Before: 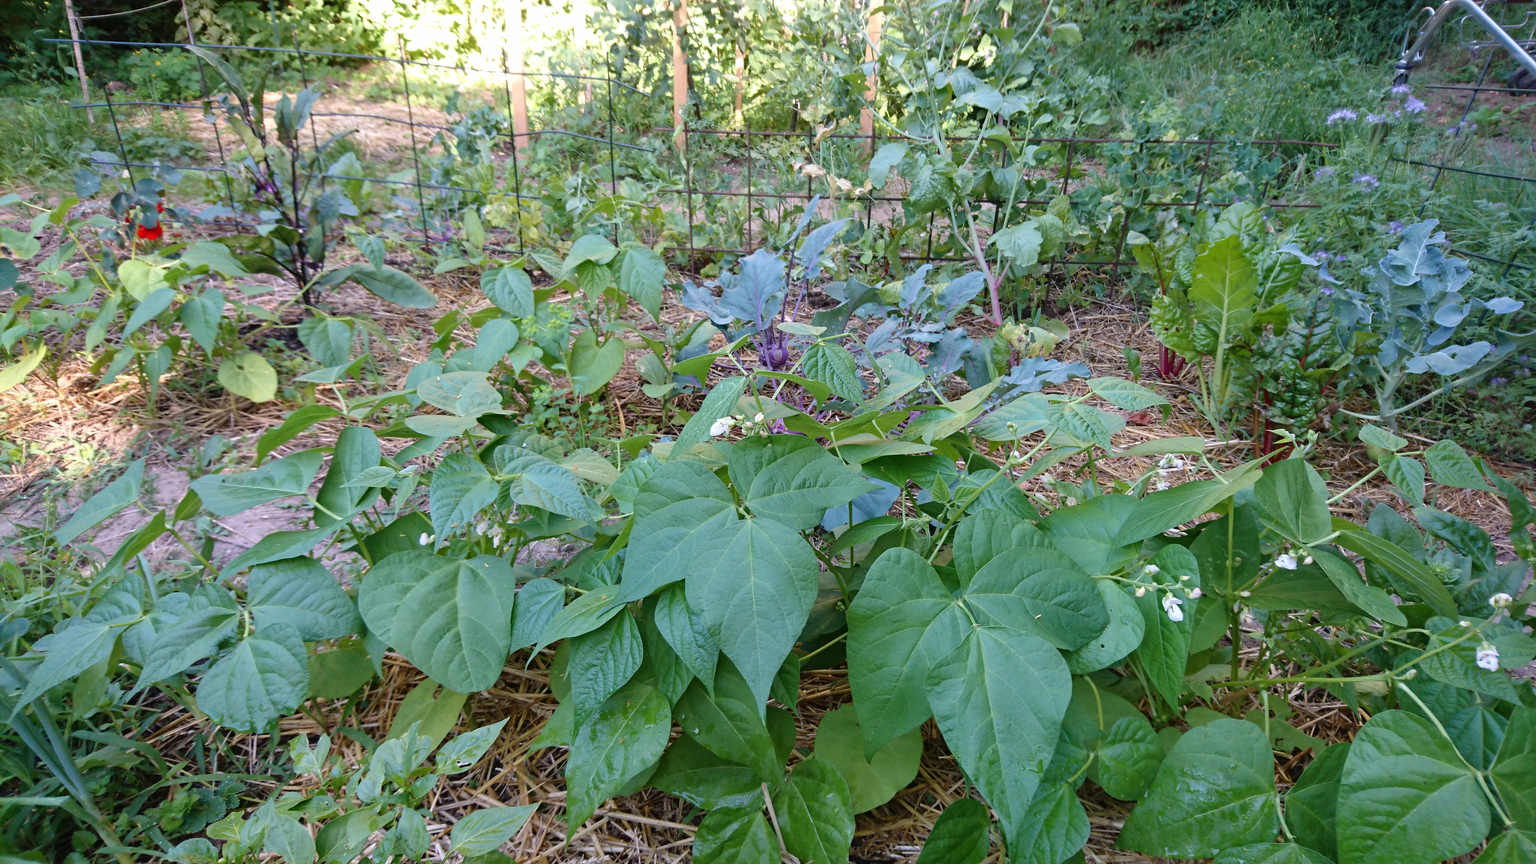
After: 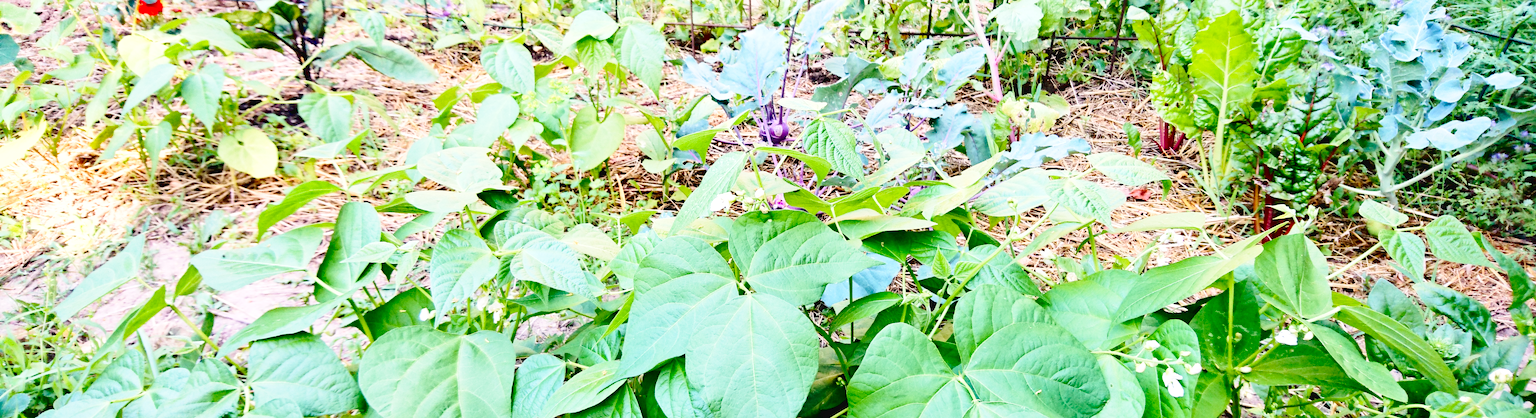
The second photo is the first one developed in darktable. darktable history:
base curve: curves: ch0 [(0, 0) (0.028, 0.03) (0.121, 0.232) (0.46, 0.748) (0.859, 0.968) (1, 1)], preserve colors none
crop and rotate: top 26.056%, bottom 25.543%
white balance: red 1.045, blue 0.932
exposure: black level correction 0.012, exposure 0.7 EV, compensate exposure bias true, compensate highlight preservation false
tone curve: curves: ch0 [(0, 0.032) (0.181, 0.156) (0.751, 0.829) (1, 1)], color space Lab, linked channels, preserve colors none
shadows and highlights: shadows 52.34, highlights -28.23, soften with gaussian
